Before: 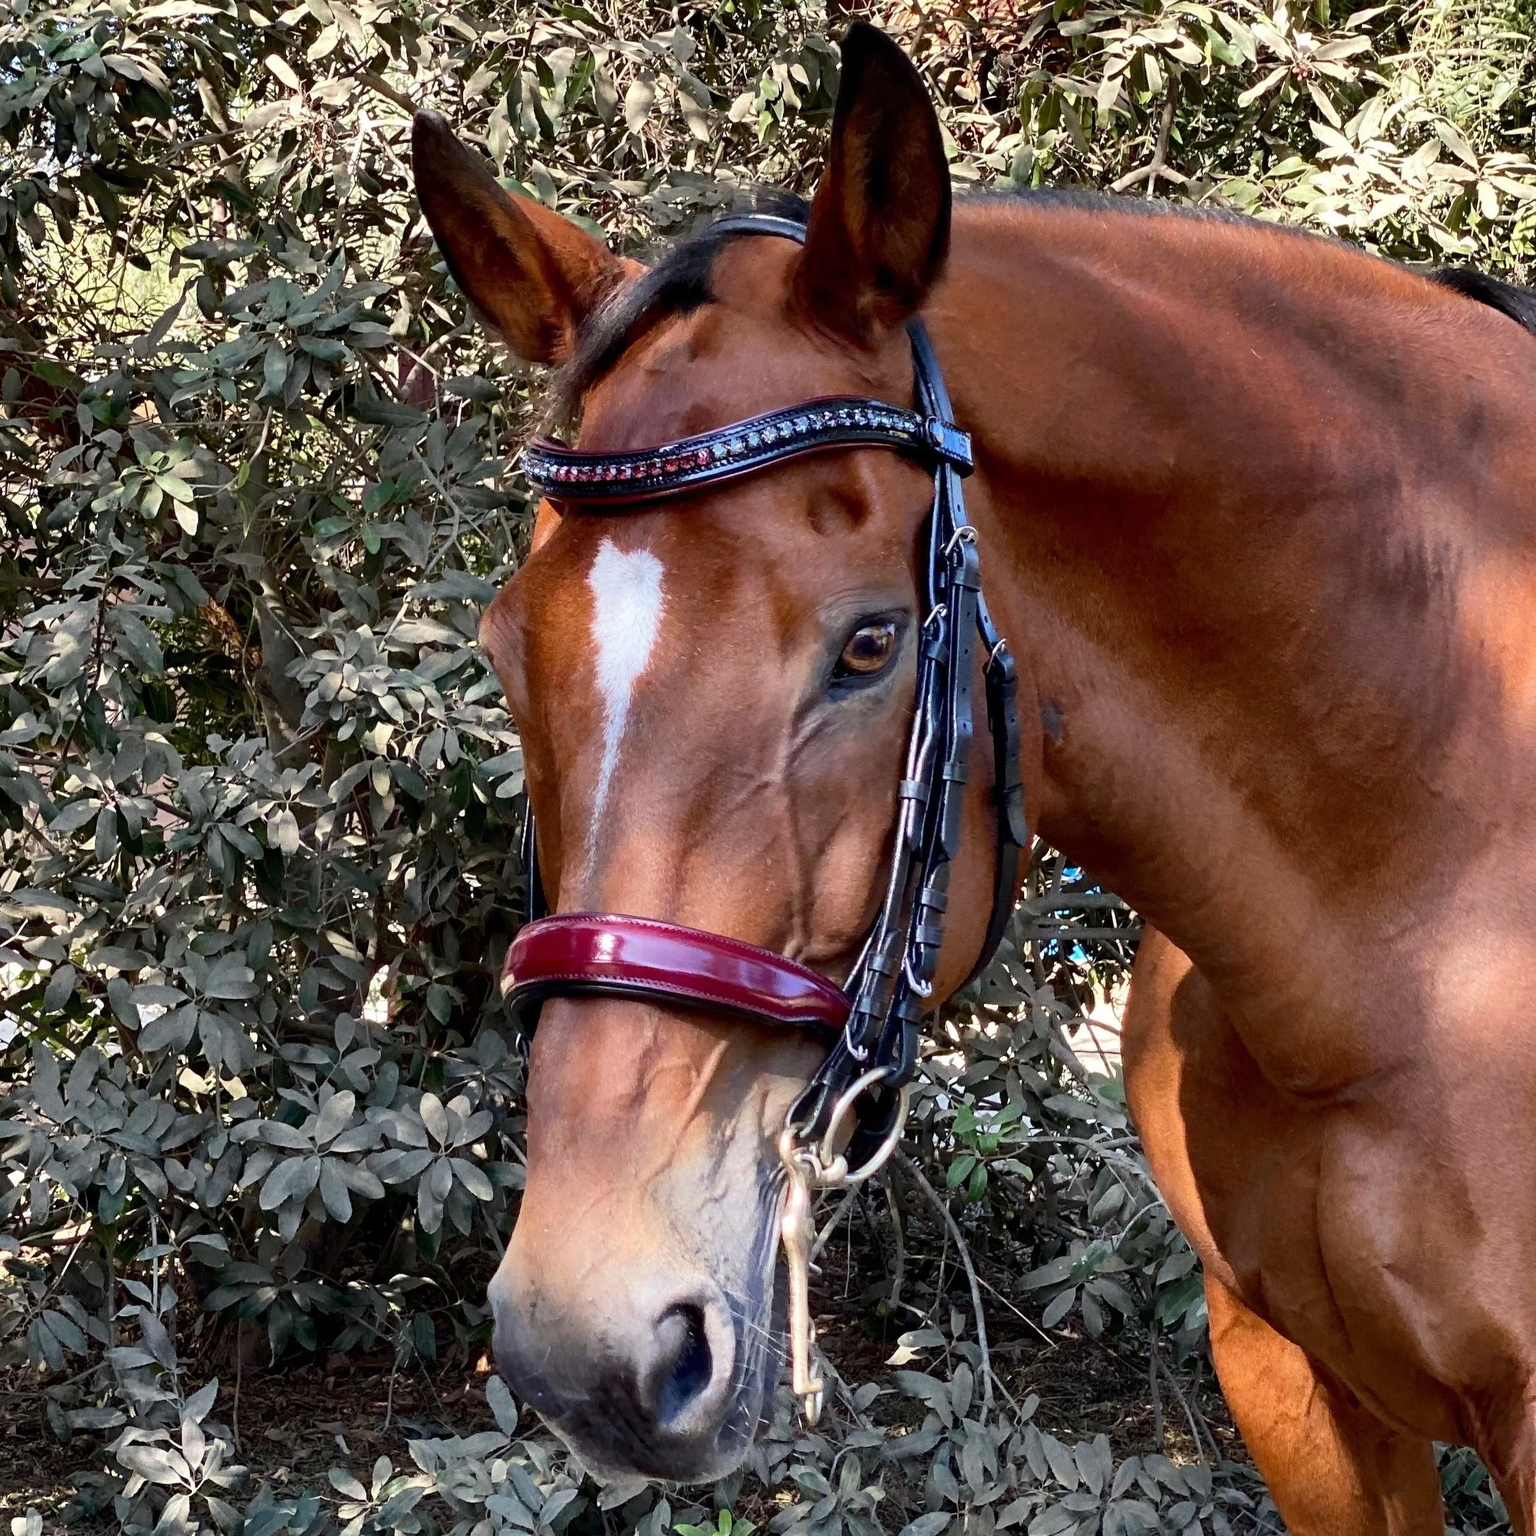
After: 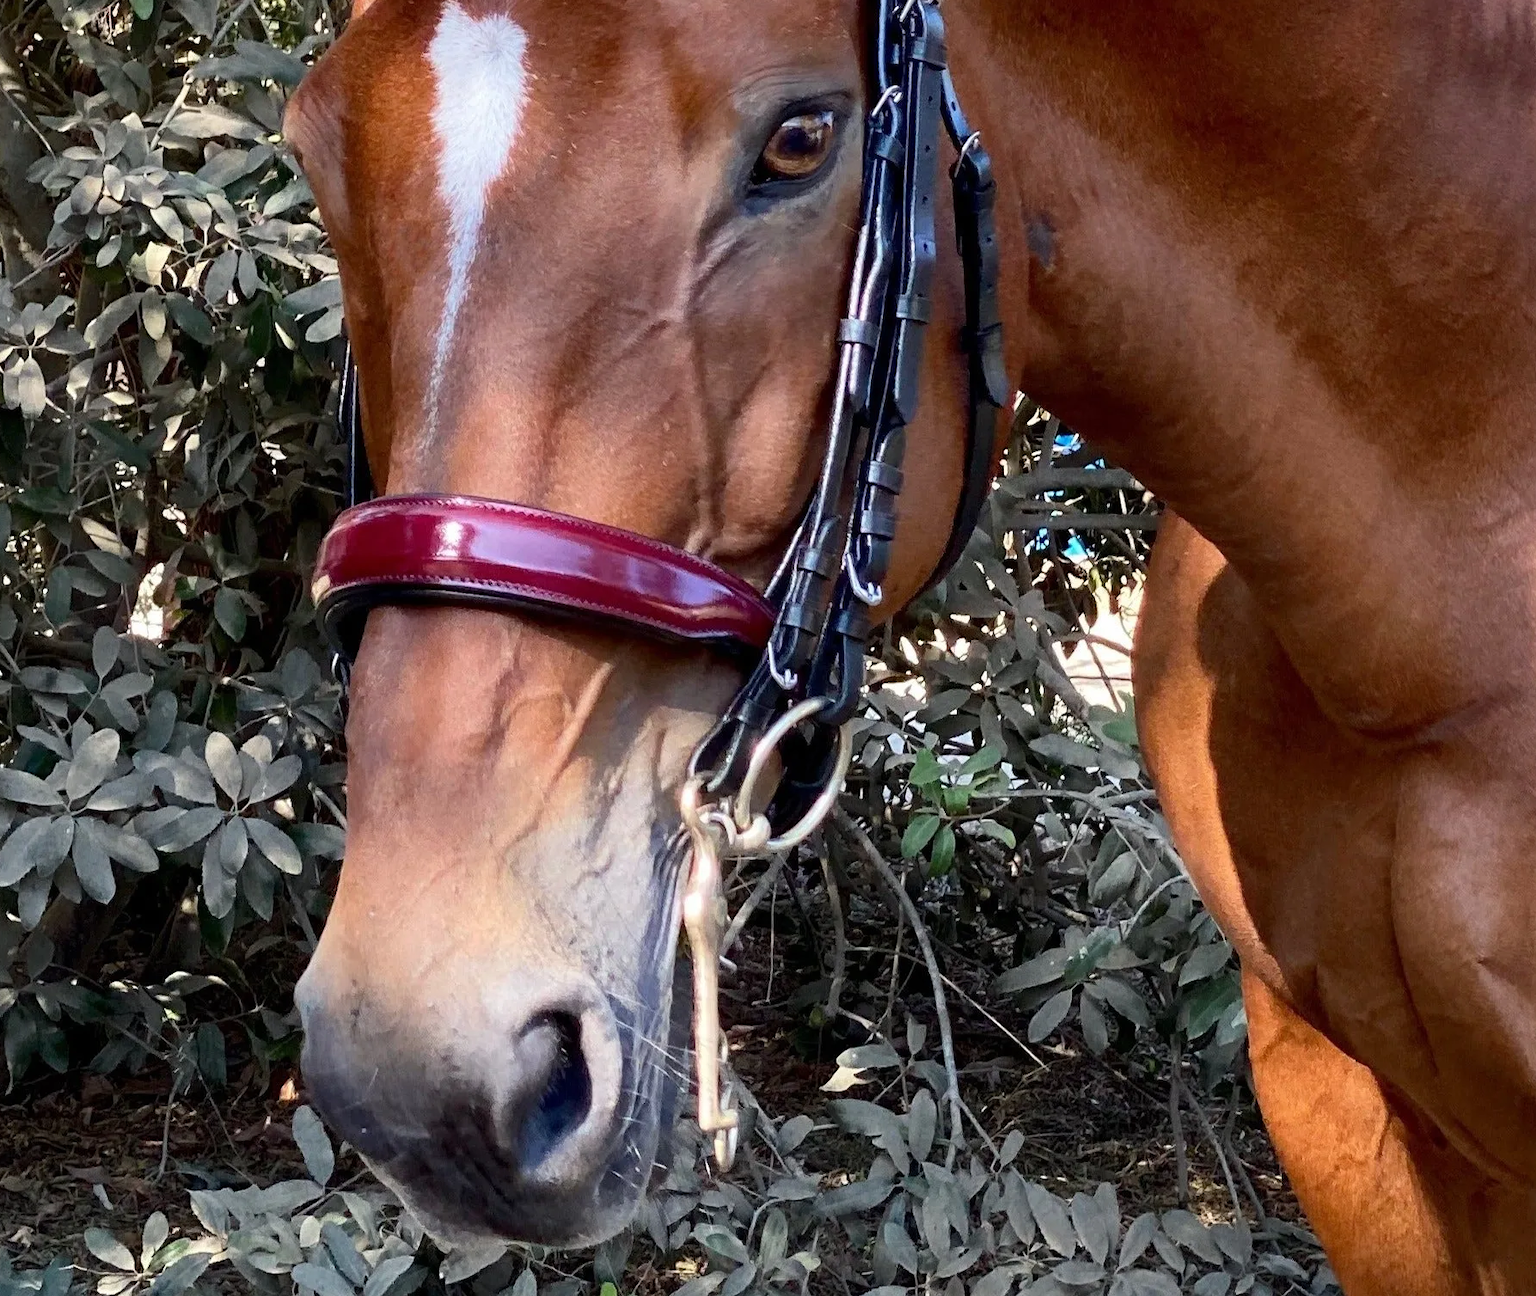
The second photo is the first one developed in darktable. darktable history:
white balance: emerald 1
crop and rotate: left 17.299%, top 35.115%, right 7.015%, bottom 1.024%
